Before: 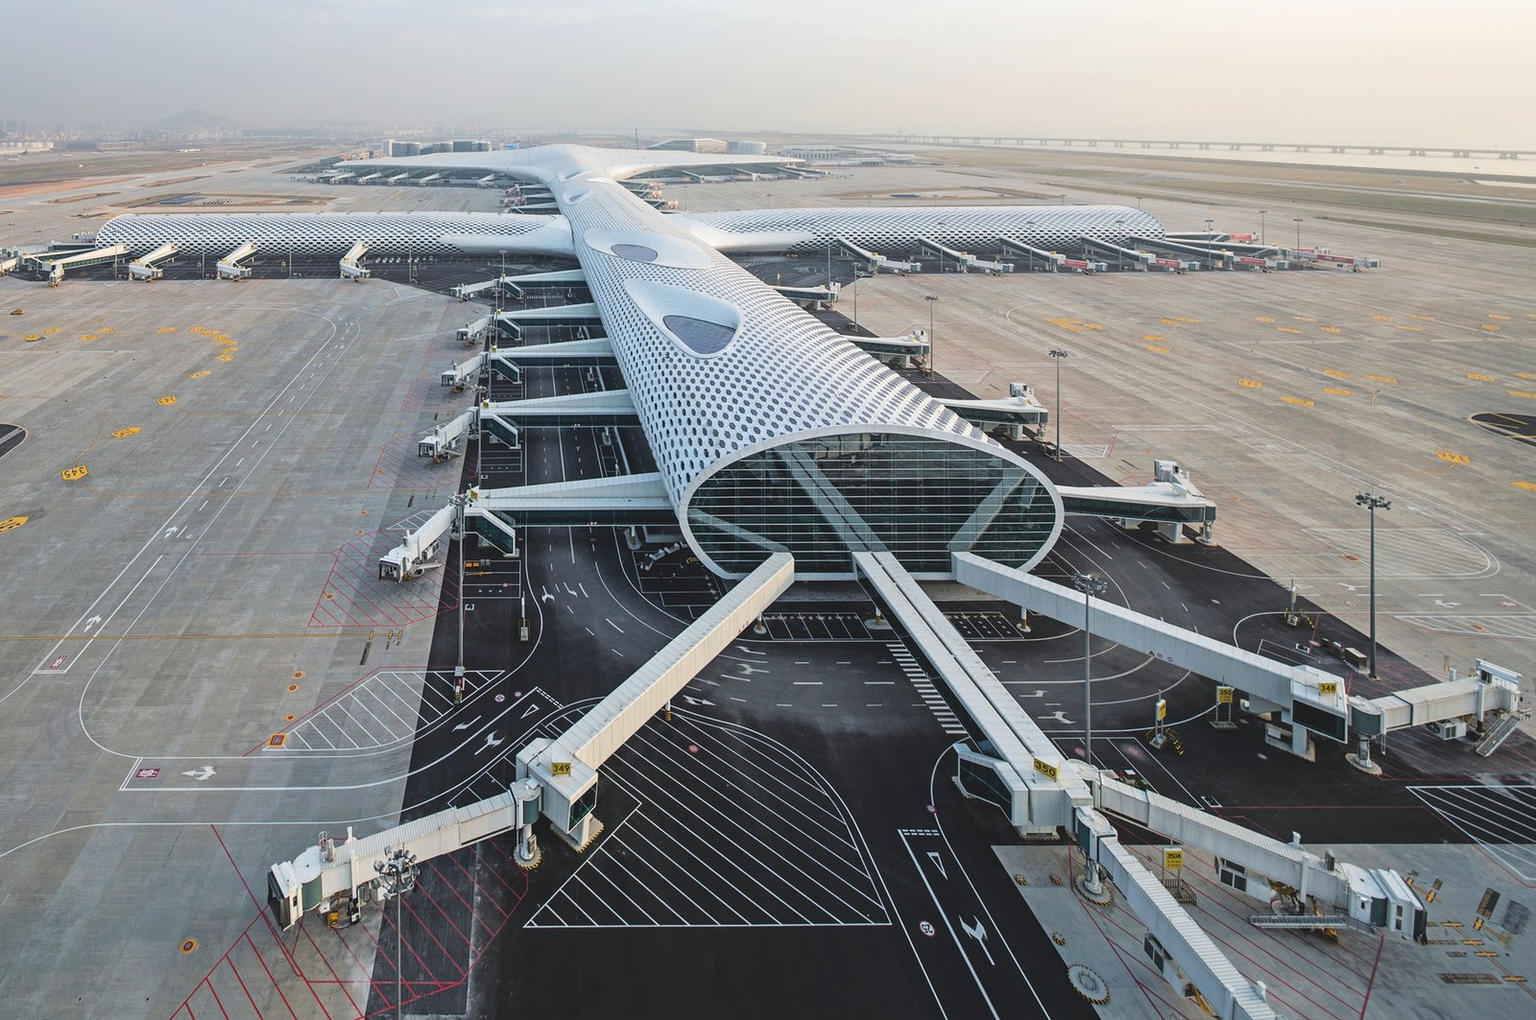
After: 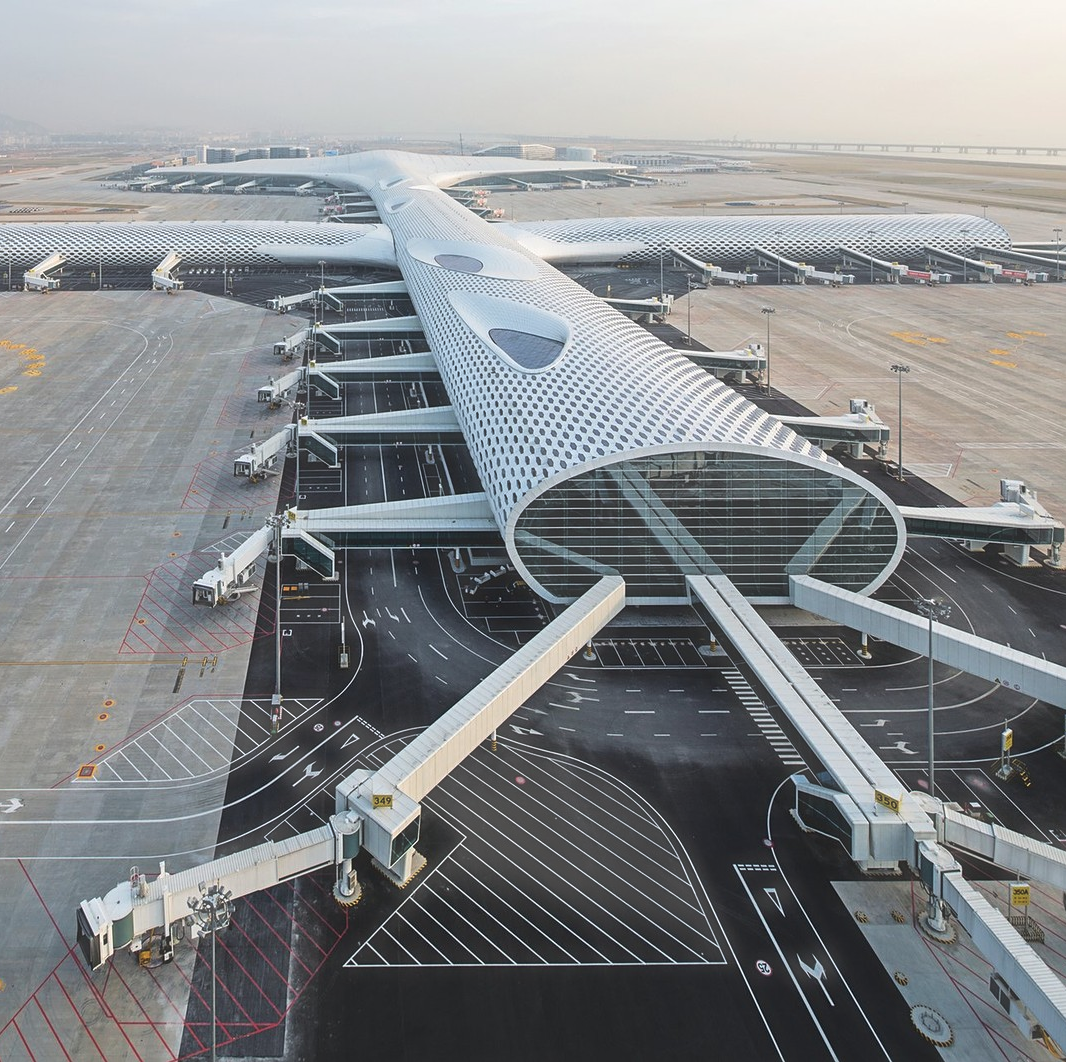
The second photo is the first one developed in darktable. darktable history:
sharpen: amount 0.2
haze removal: strength -0.1, adaptive false
crop and rotate: left 12.648%, right 20.685%
